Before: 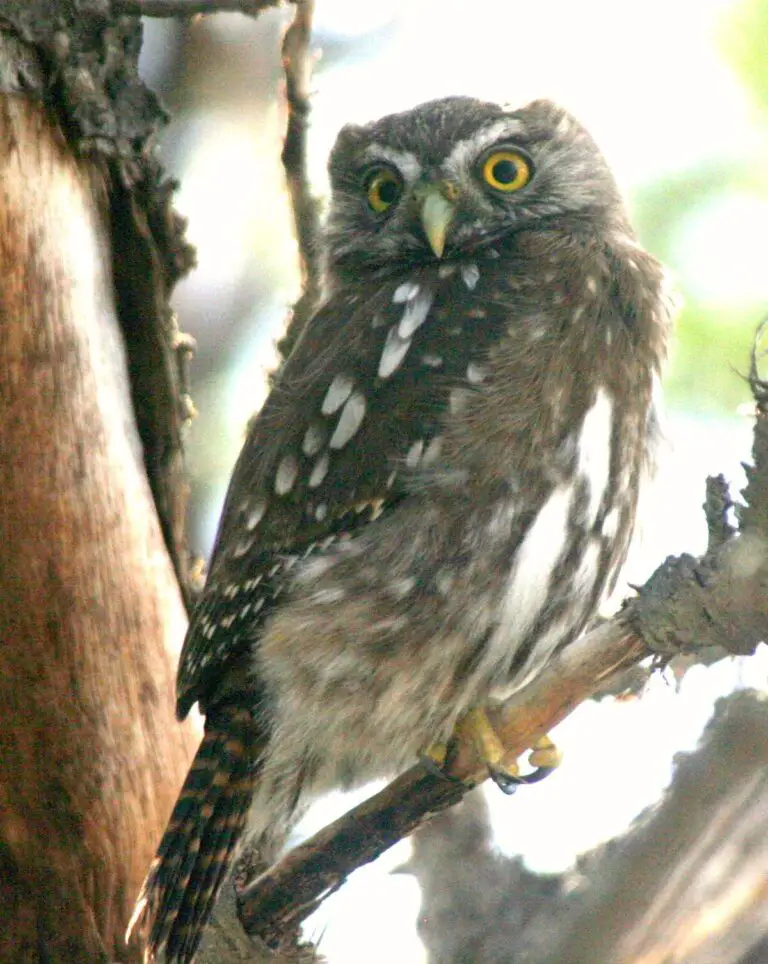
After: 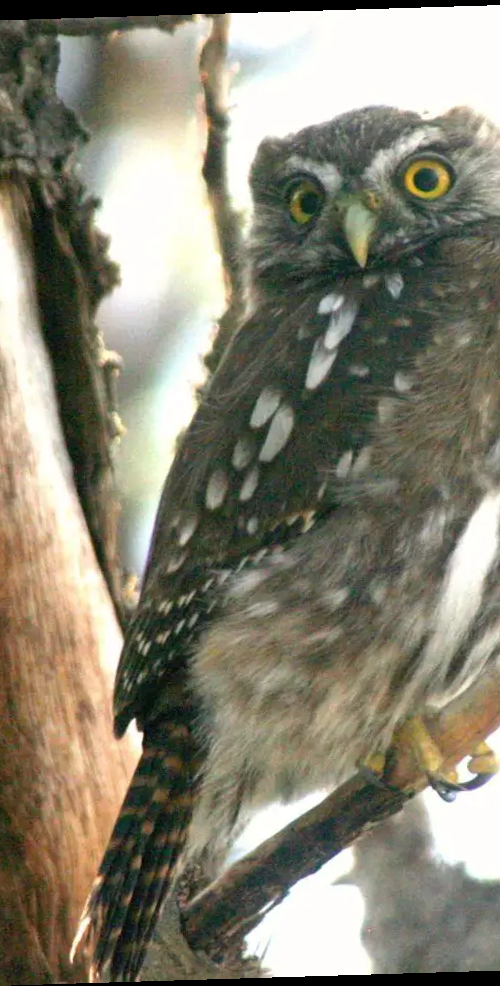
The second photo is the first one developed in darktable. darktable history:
crop: left 10.644%, right 26.528%
rotate and perspective: rotation -1.75°, automatic cropping off
